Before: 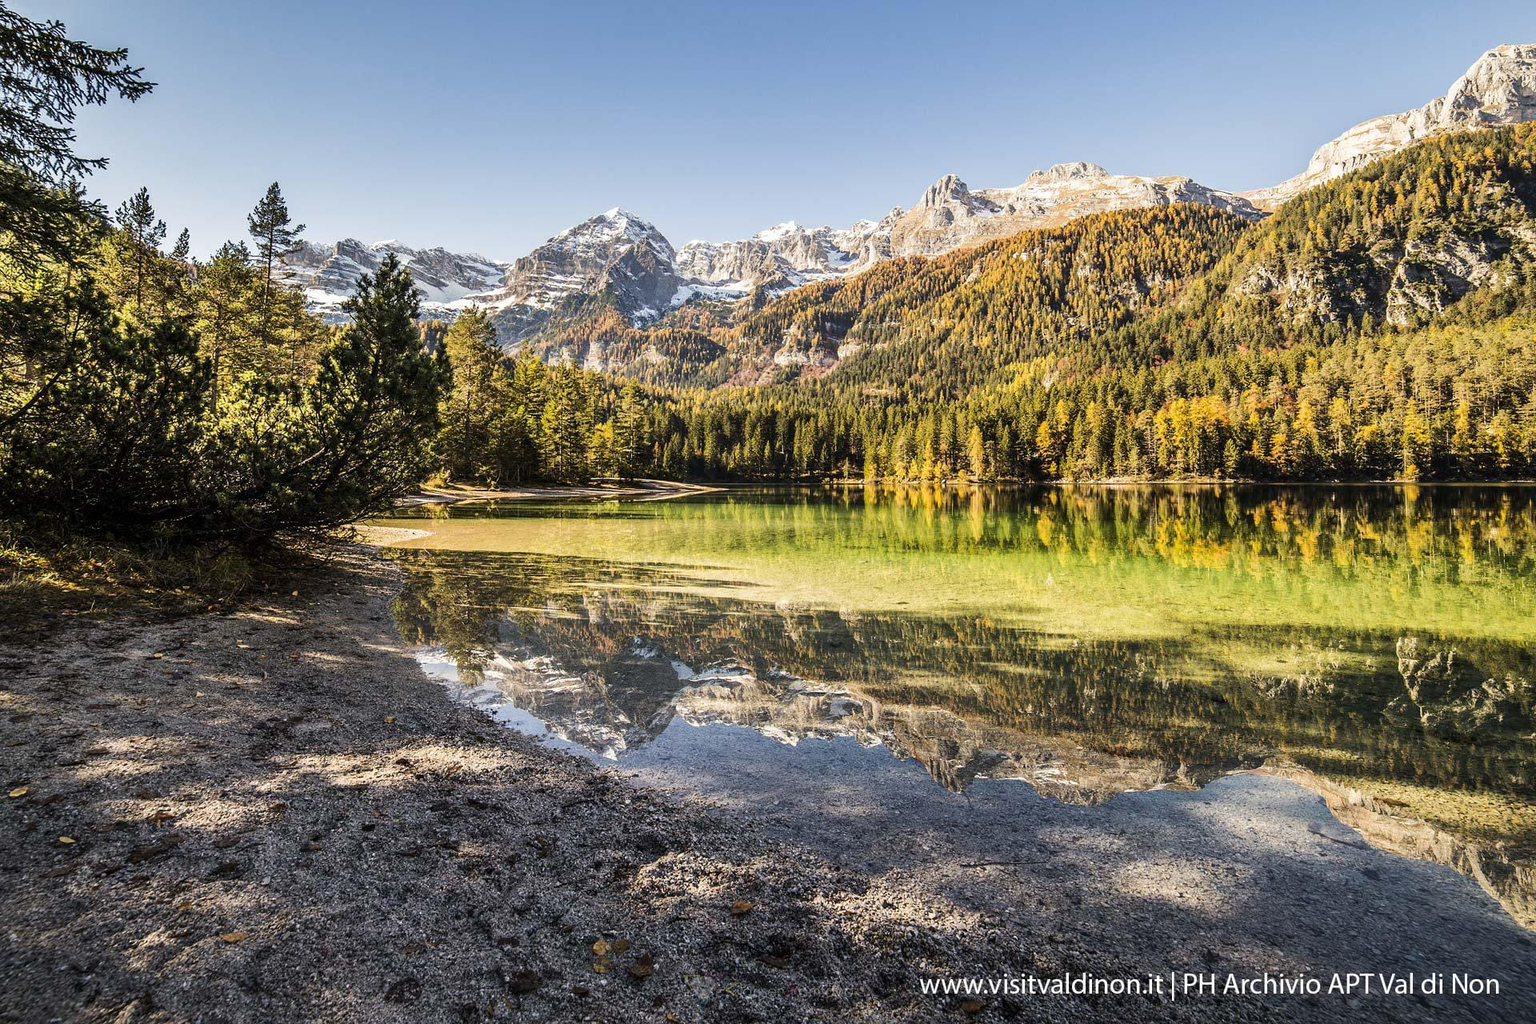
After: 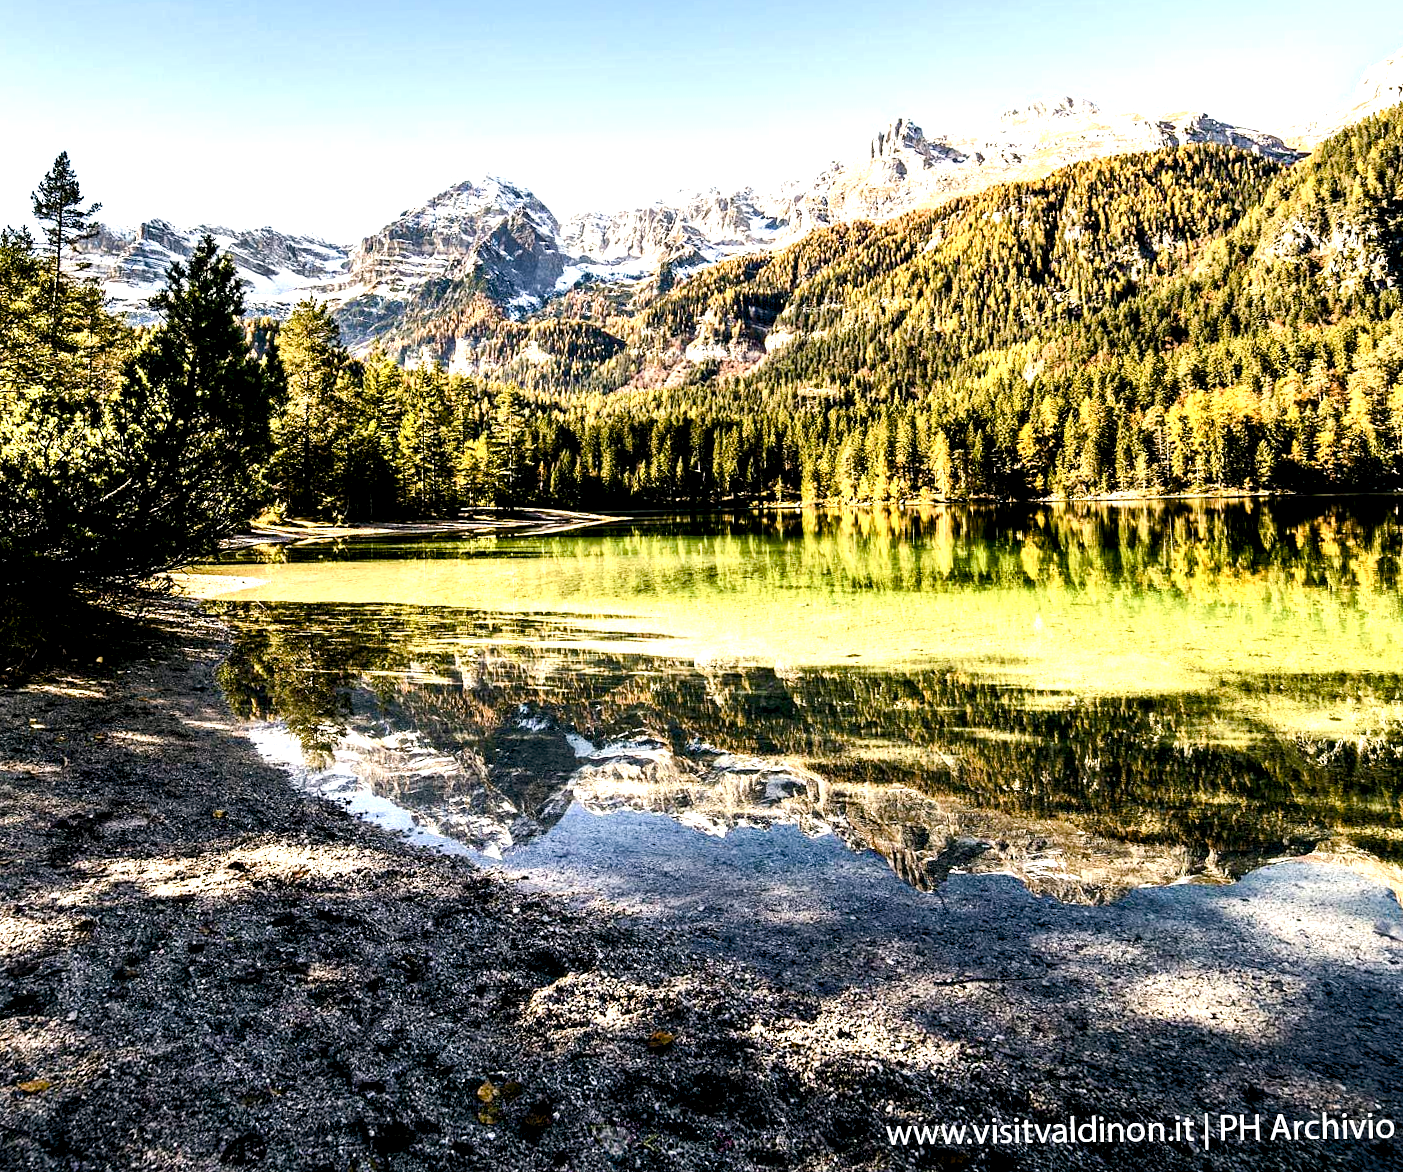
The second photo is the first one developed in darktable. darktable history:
rotate and perspective: rotation -1.32°, lens shift (horizontal) -0.031, crop left 0.015, crop right 0.985, crop top 0.047, crop bottom 0.982
color balance rgb: shadows lift › luminance -9.41%, highlights gain › luminance 17.6%, global offset › luminance -1.45%, perceptual saturation grading › highlights -17.77%, perceptual saturation grading › mid-tones 33.1%, perceptual saturation grading › shadows 50.52%, global vibrance 24.22%
tone equalizer: -8 EV -1.08 EV, -7 EV -1.01 EV, -6 EV -0.867 EV, -5 EV -0.578 EV, -3 EV 0.578 EV, -2 EV 0.867 EV, -1 EV 1.01 EV, +0 EV 1.08 EV, edges refinement/feathering 500, mask exposure compensation -1.57 EV, preserve details no
color balance: mode lift, gamma, gain (sRGB), lift [1, 1, 1.022, 1.026]
exposure: black level correction 0.002, exposure -0.1 EV, compensate highlight preservation false
crop and rotate: left 13.15%, top 5.251%, right 12.609%
